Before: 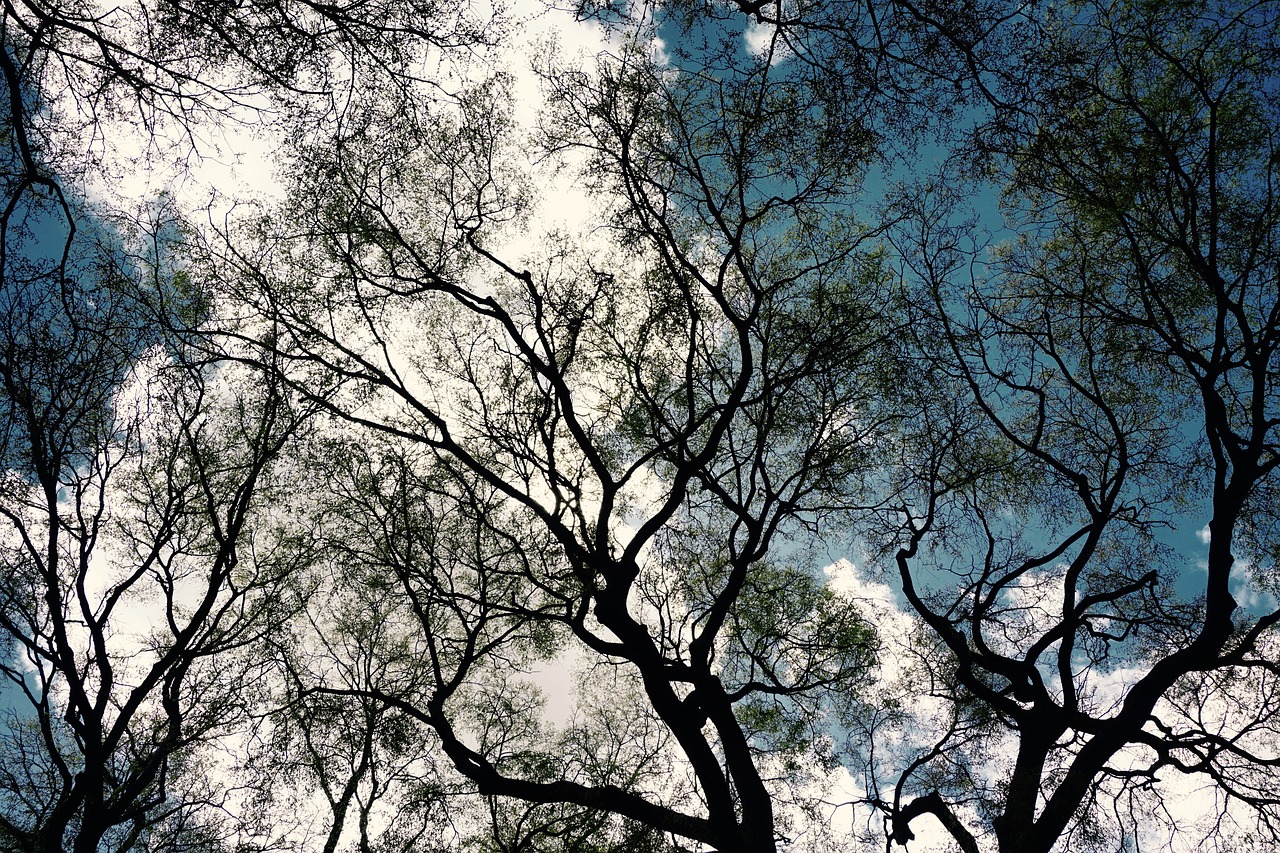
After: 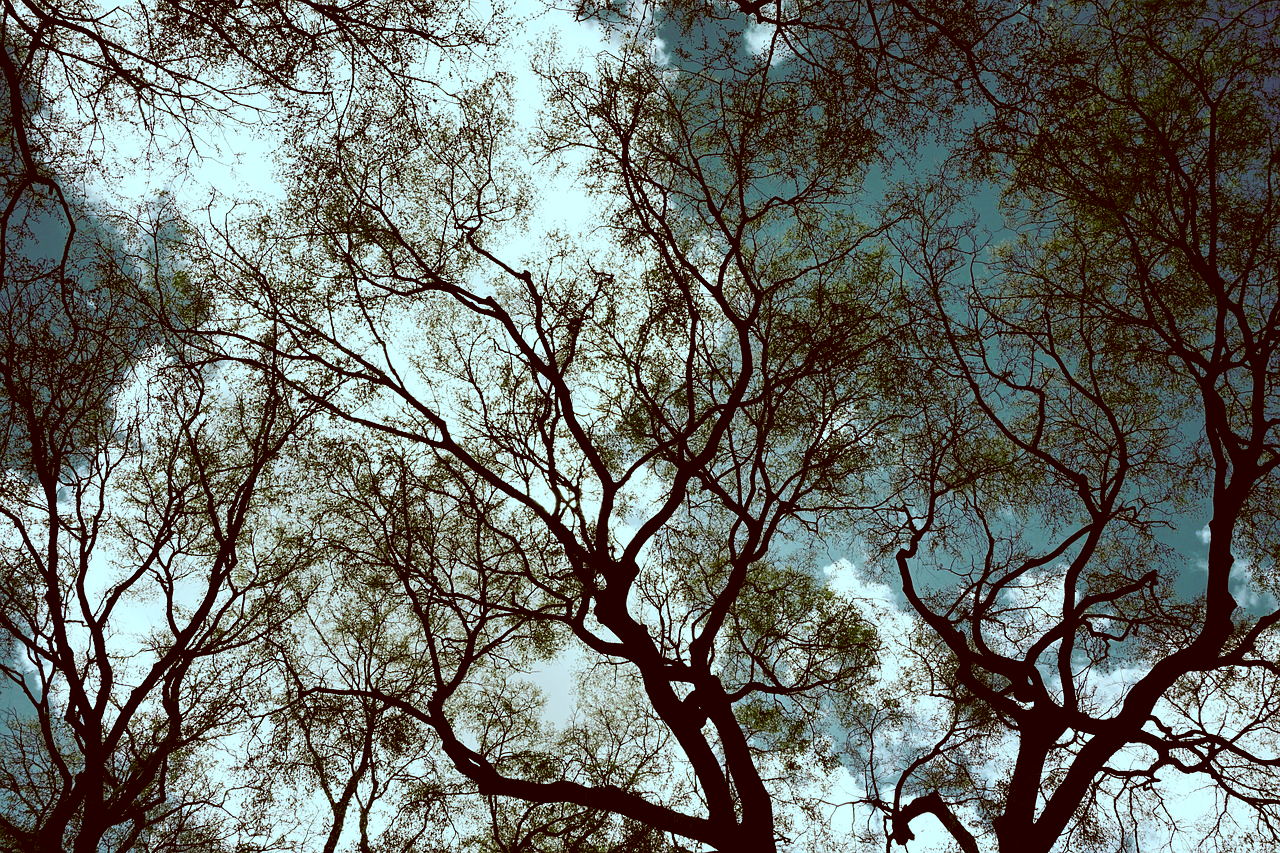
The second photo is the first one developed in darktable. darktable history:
color correction: highlights a* -13.94, highlights b* -16.3, shadows a* 9.98, shadows b* 29.19
